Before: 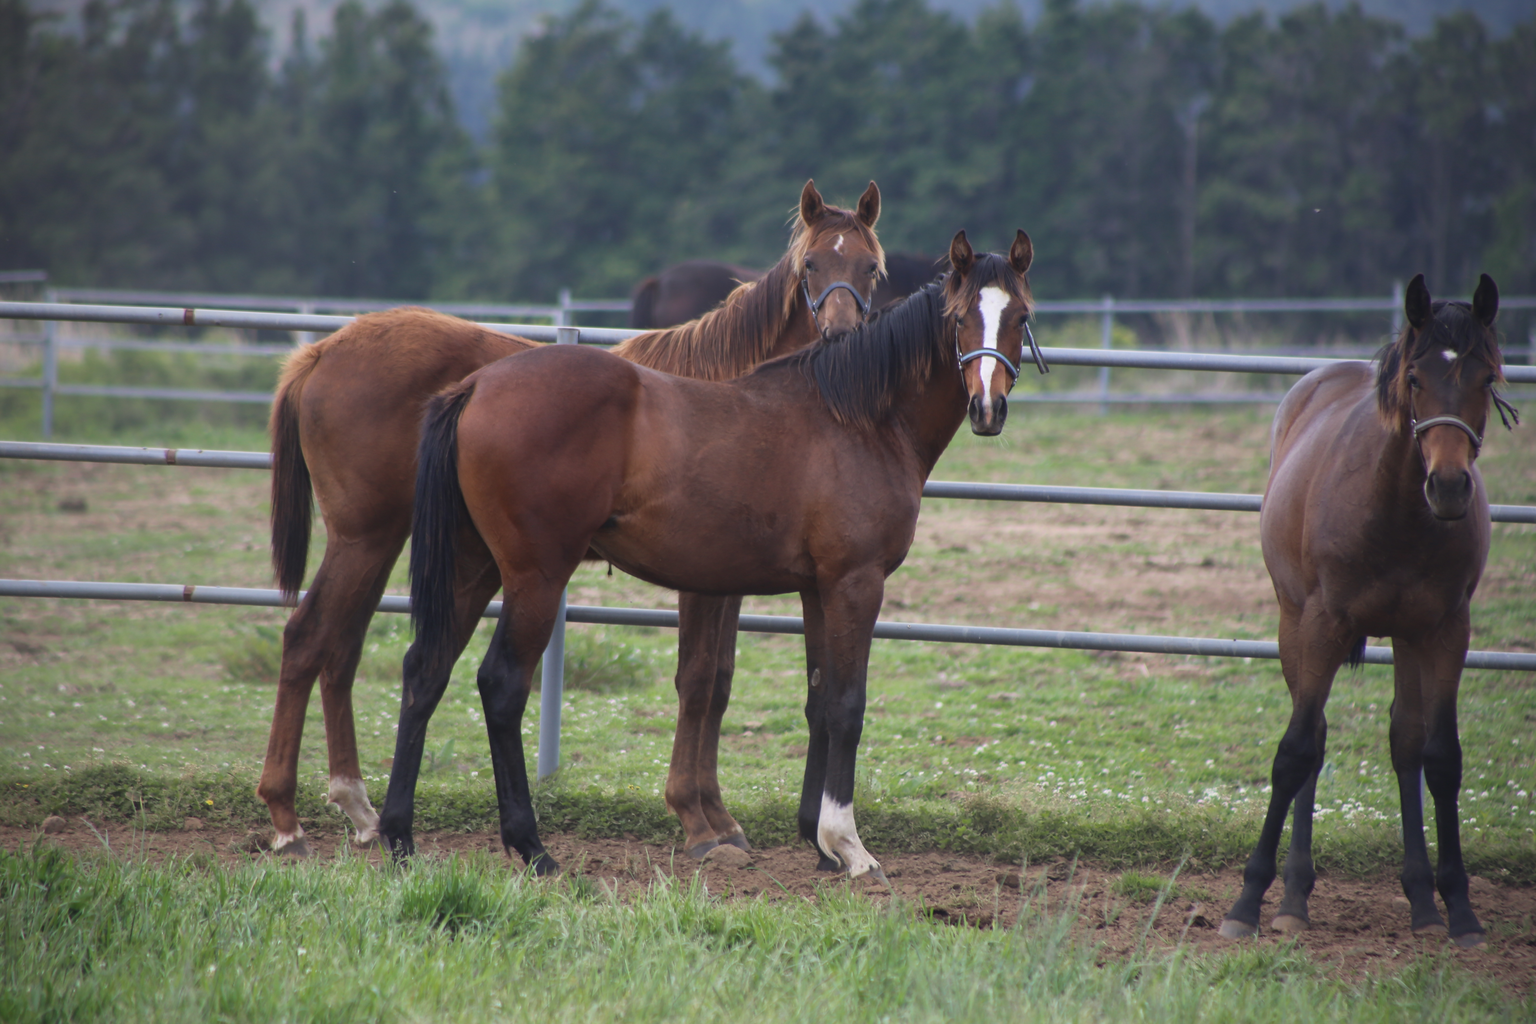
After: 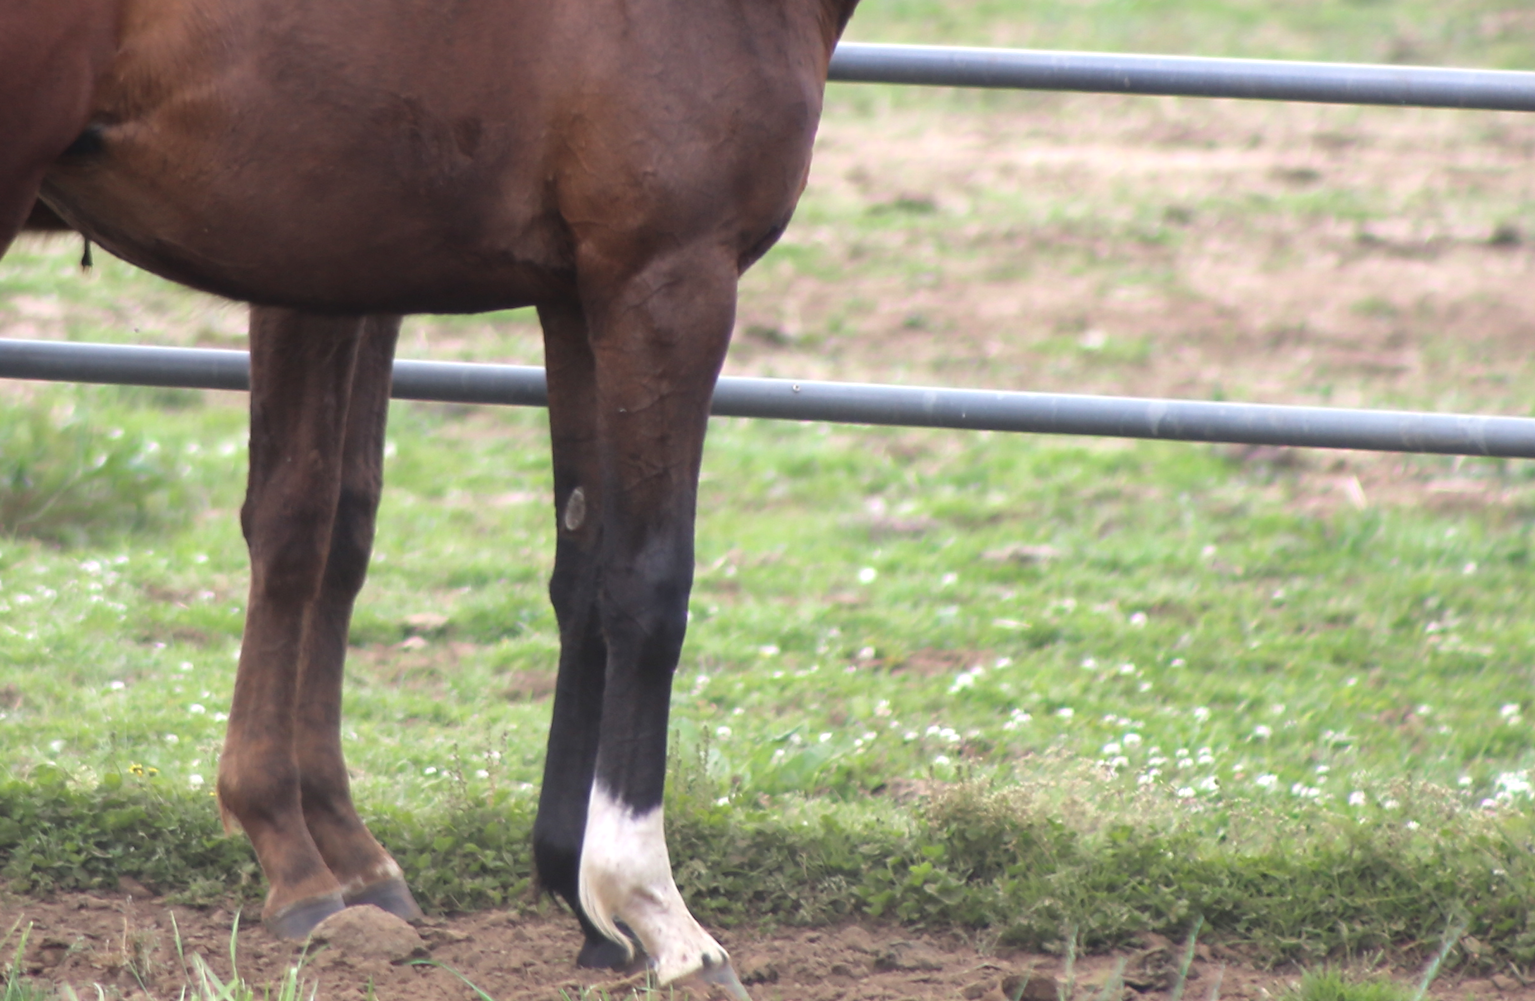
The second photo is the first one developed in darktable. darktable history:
tone equalizer: -8 EV -0.725 EV, -7 EV -0.726 EV, -6 EV -0.574 EV, -5 EV -0.383 EV, -3 EV 0.394 EV, -2 EV 0.6 EV, -1 EV 0.675 EV, +0 EV 0.743 EV
crop: left 37.352%, top 45.214%, right 20.511%, bottom 13.555%
